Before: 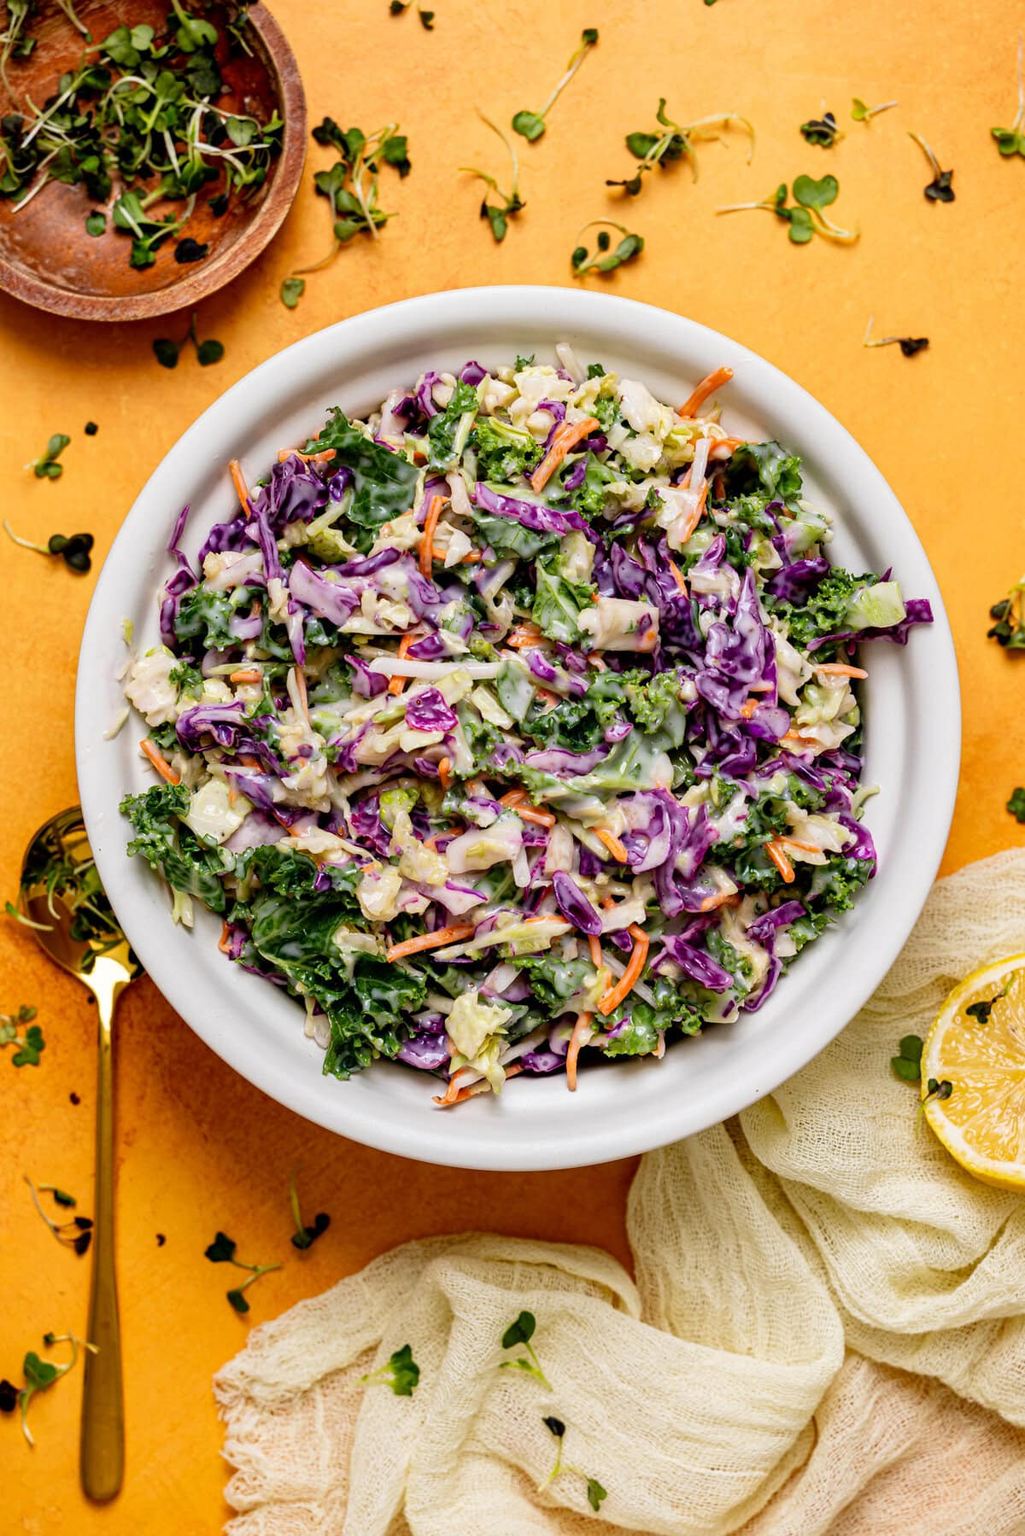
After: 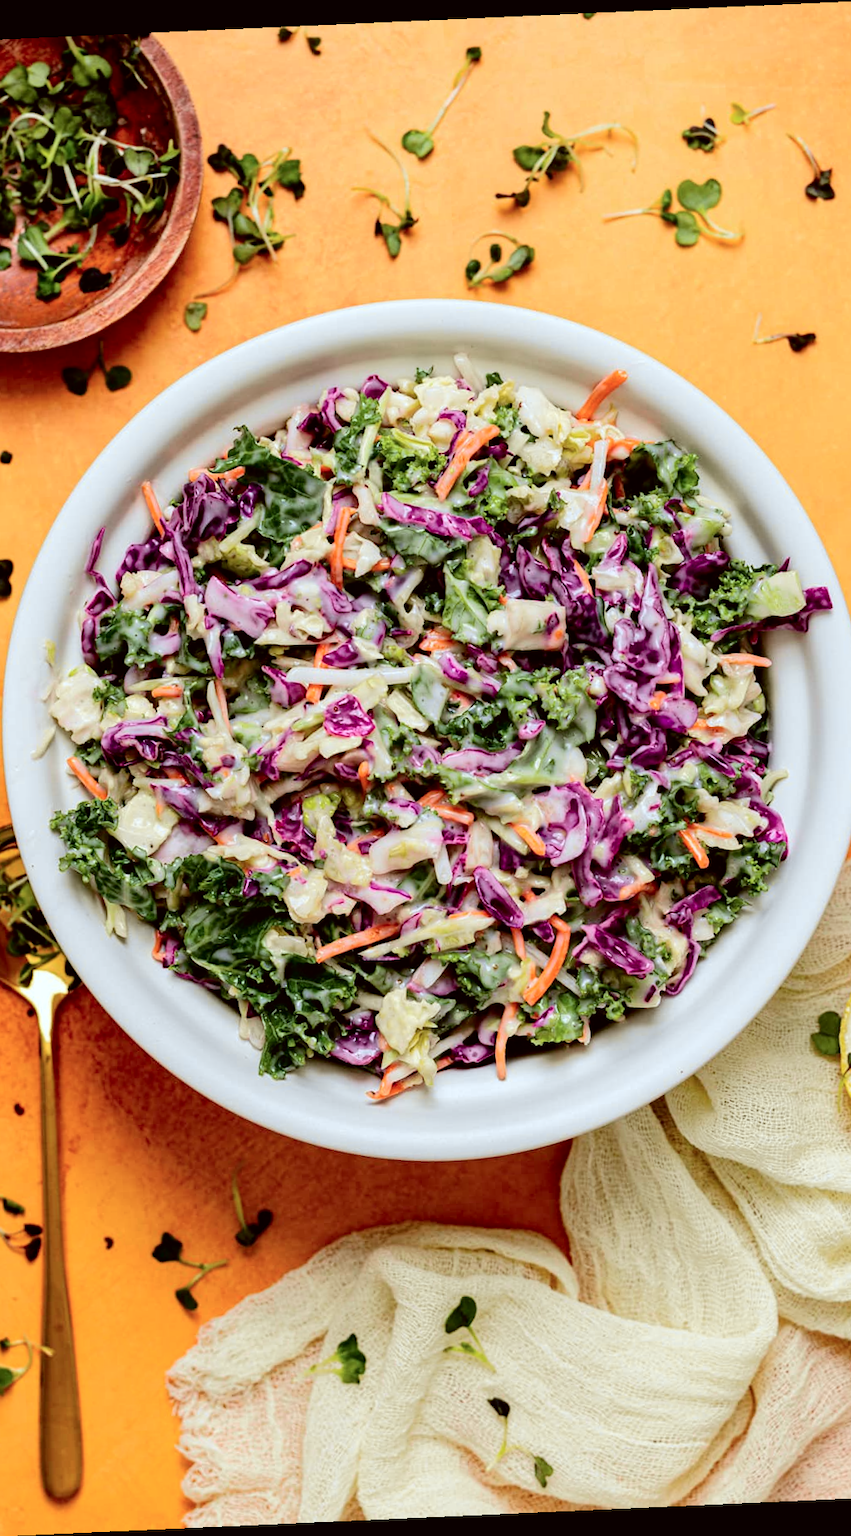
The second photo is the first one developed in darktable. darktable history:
crop and rotate: left 9.597%, right 10.195%
rotate and perspective: rotation -2.56°, automatic cropping off
tone curve: curves: ch0 [(0.003, 0) (0.066, 0.031) (0.163, 0.112) (0.264, 0.238) (0.395, 0.421) (0.517, 0.56) (0.684, 0.734) (0.791, 0.814) (1, 1)]; ch1 [(0, 0) (0.164, 0.115) (0.337, 0.332) (0.39, 0.398) (0.464, 0.461) (0.501, 0.5) (0.507, 0.5) (0.534, 0.532) (0.577, 0.59) (0.652, 0.681) (0.733, 0.749) (0.811, 0.796) (1, 1)]; ch2 [(0, 0) (0.337, 0.382) (0.464, 0.476) (0.501, 0.502) (0.527, 0.54) (0.551, 0.565) (0.6, 0.59) (0.687, 0.675) (1, 1)], color space Lab, independent channels, preserve colors none
color correction: highlights a* -3.28, highlights b* -6.24, shadows a* 3.1, shadows b* 5.19
